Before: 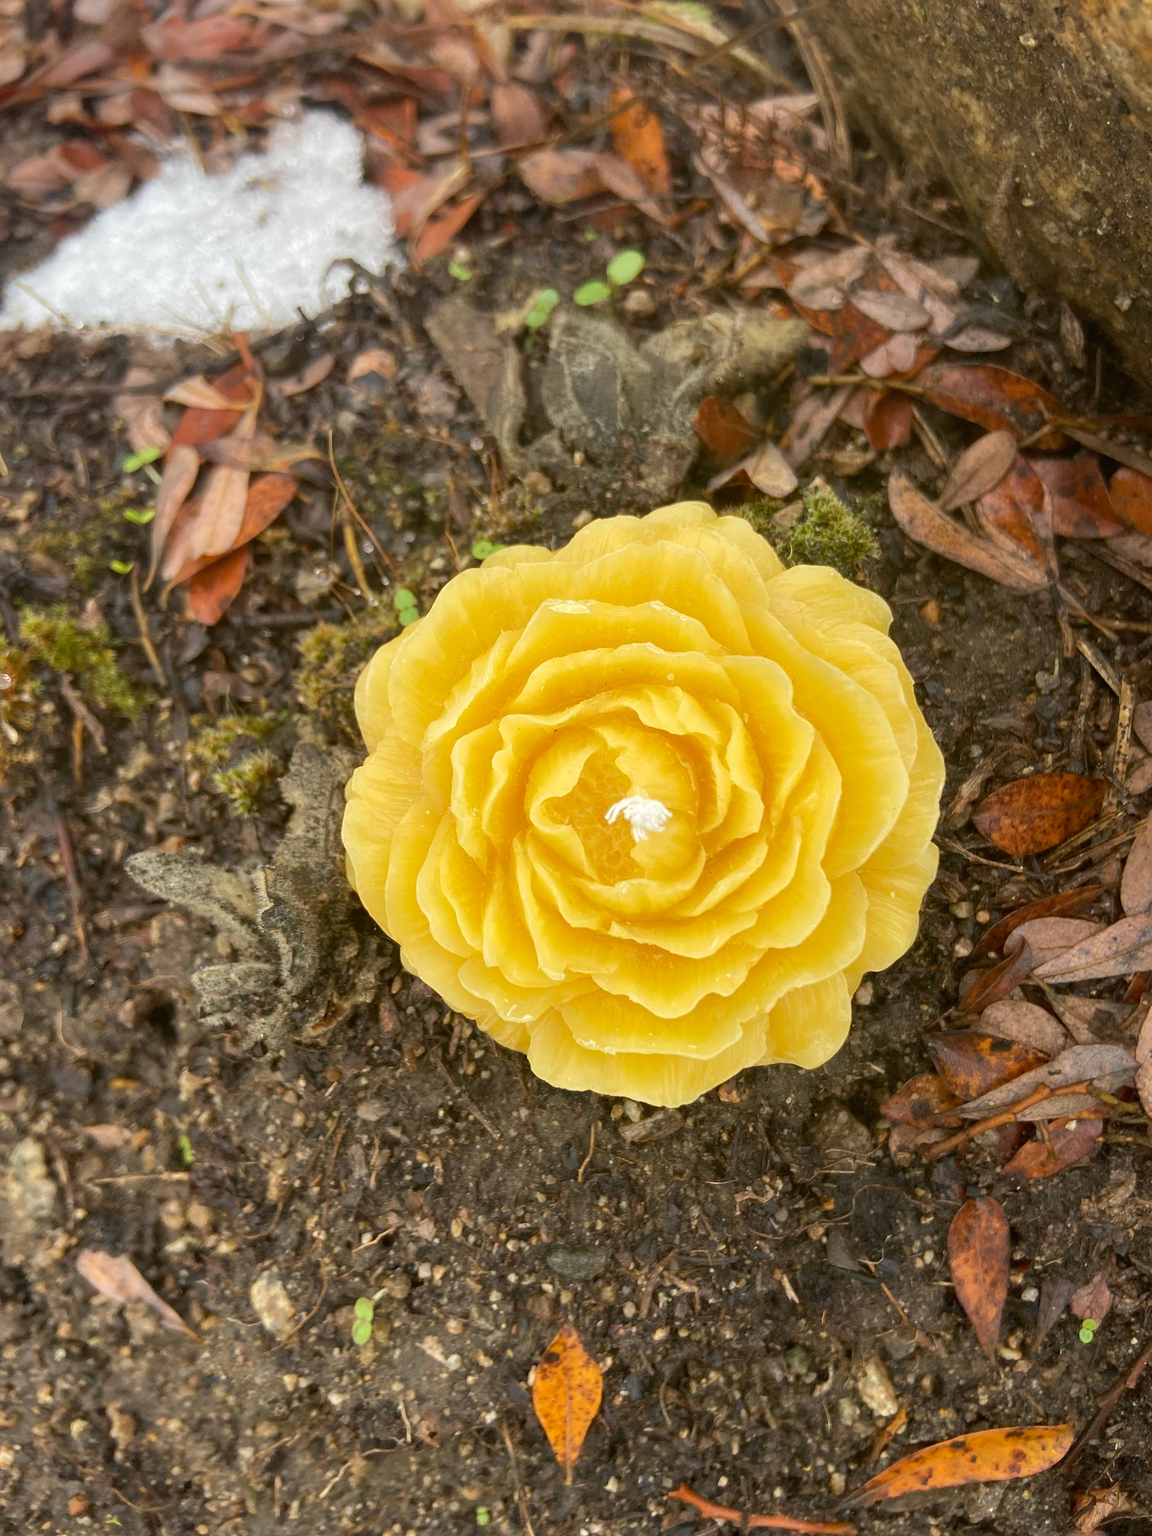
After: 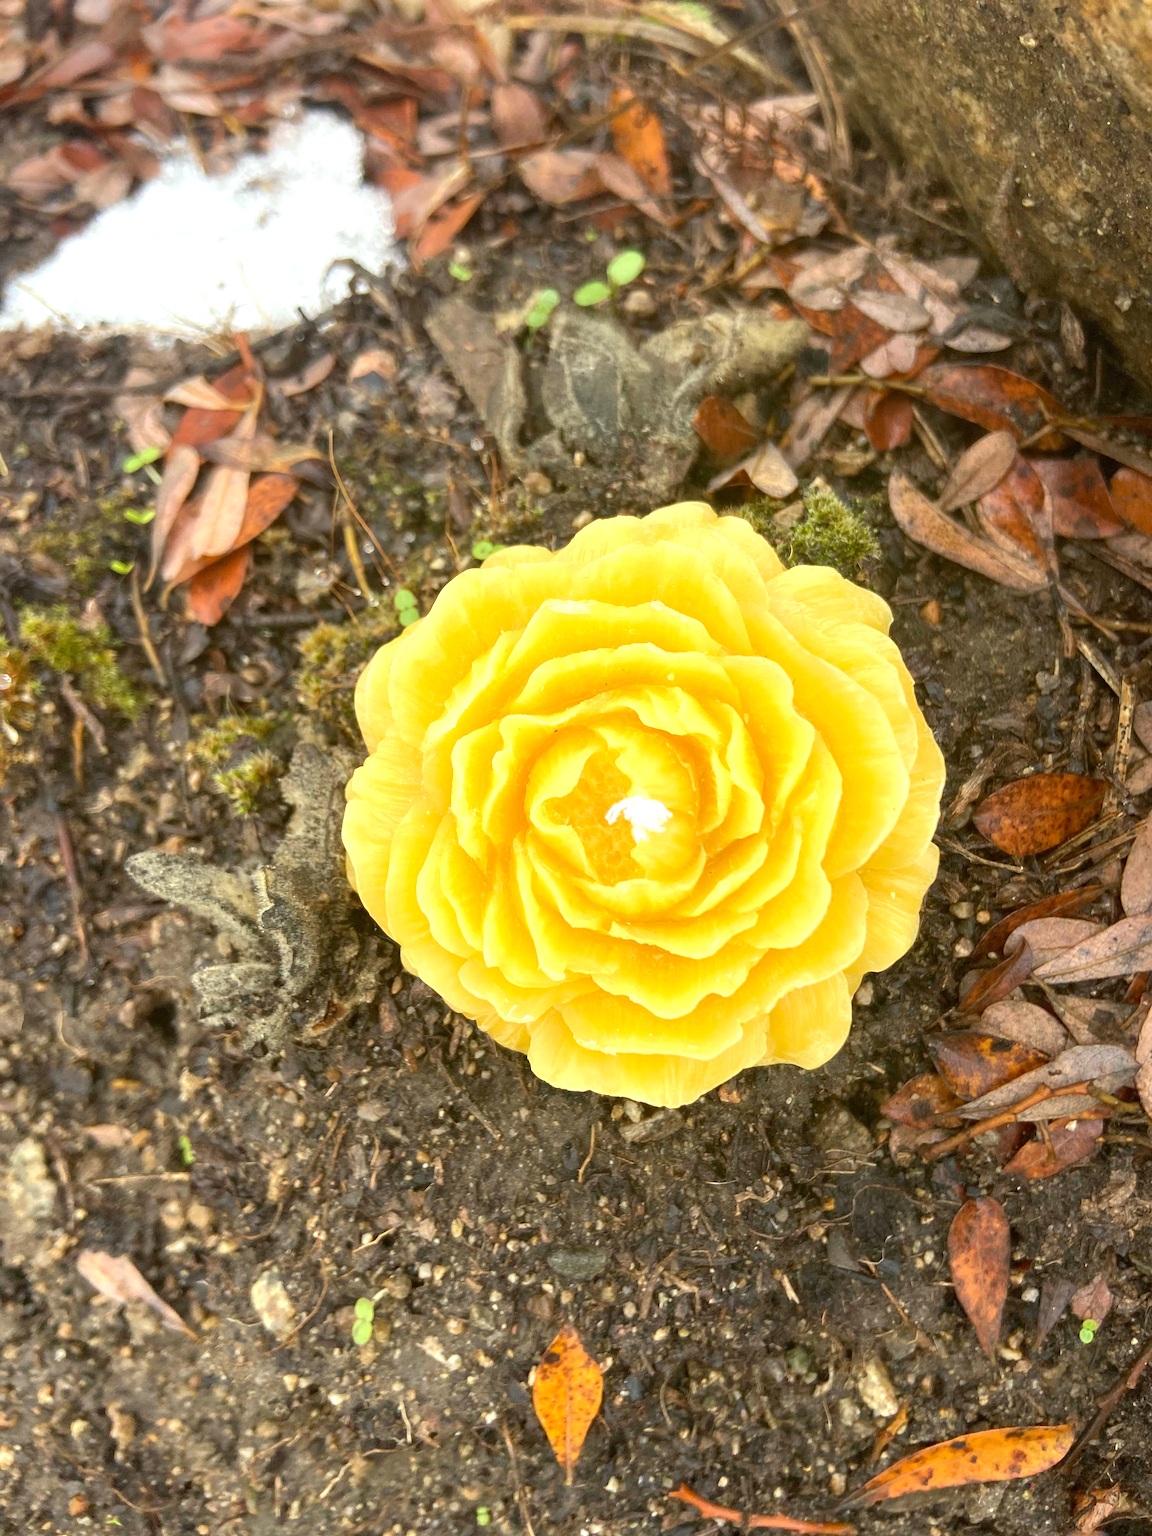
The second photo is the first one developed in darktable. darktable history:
exposure: exposure 0.6 EV, compensate highlight preservation false
white balance: red 0.978, blue 0.999
